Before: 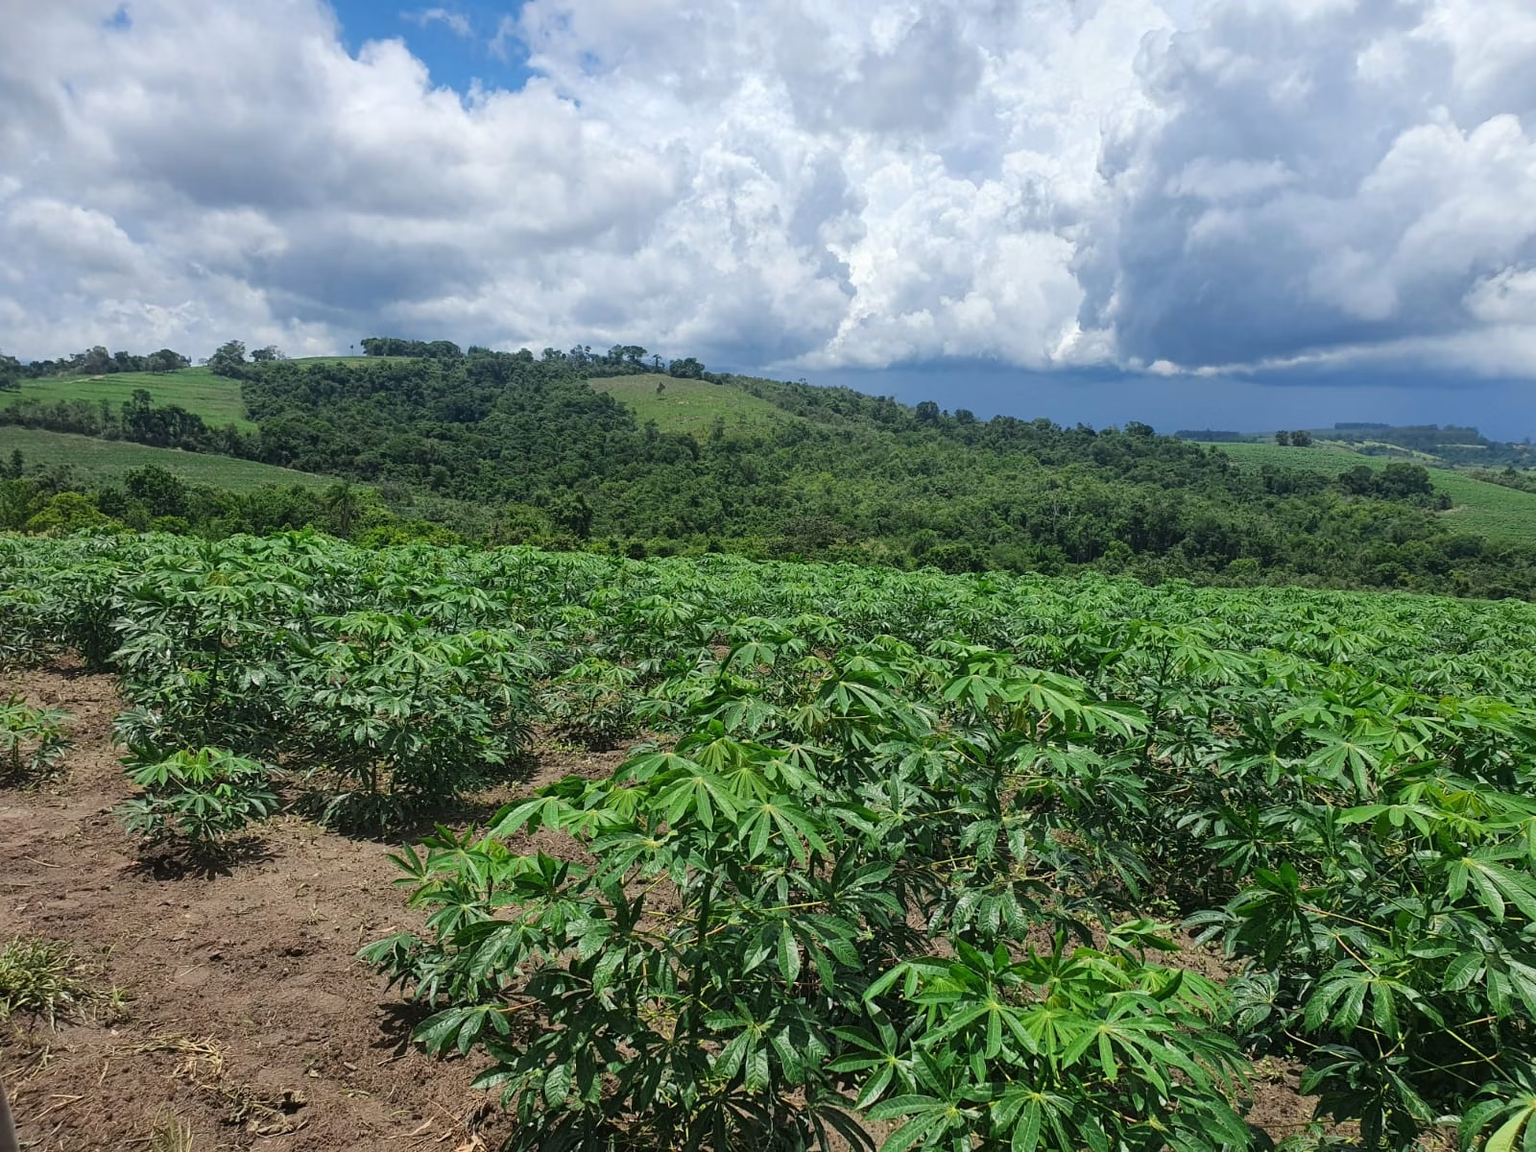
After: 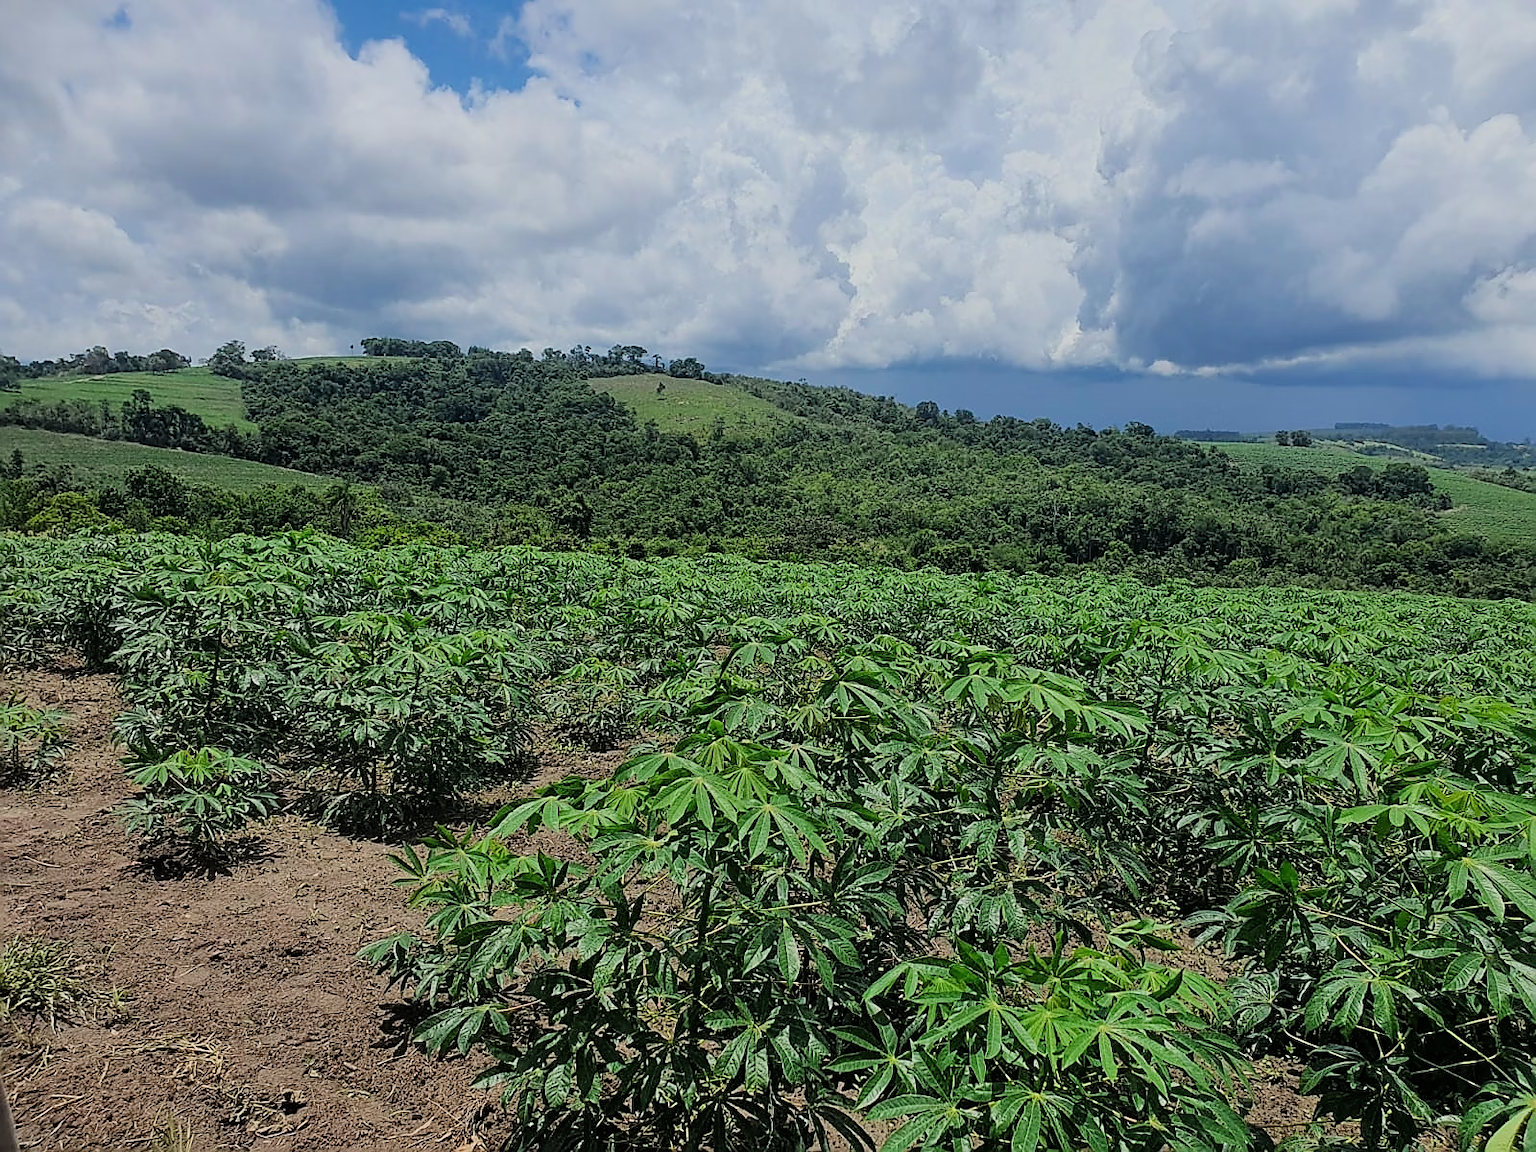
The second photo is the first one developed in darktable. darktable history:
sharpen: radius 1.399, amount 1.239, threshold 0.737
filmic rgb: black relative exposure -7.48 EV, white relative exposure 4.87 EV, hardness 3.4, color science v6 (2022)
